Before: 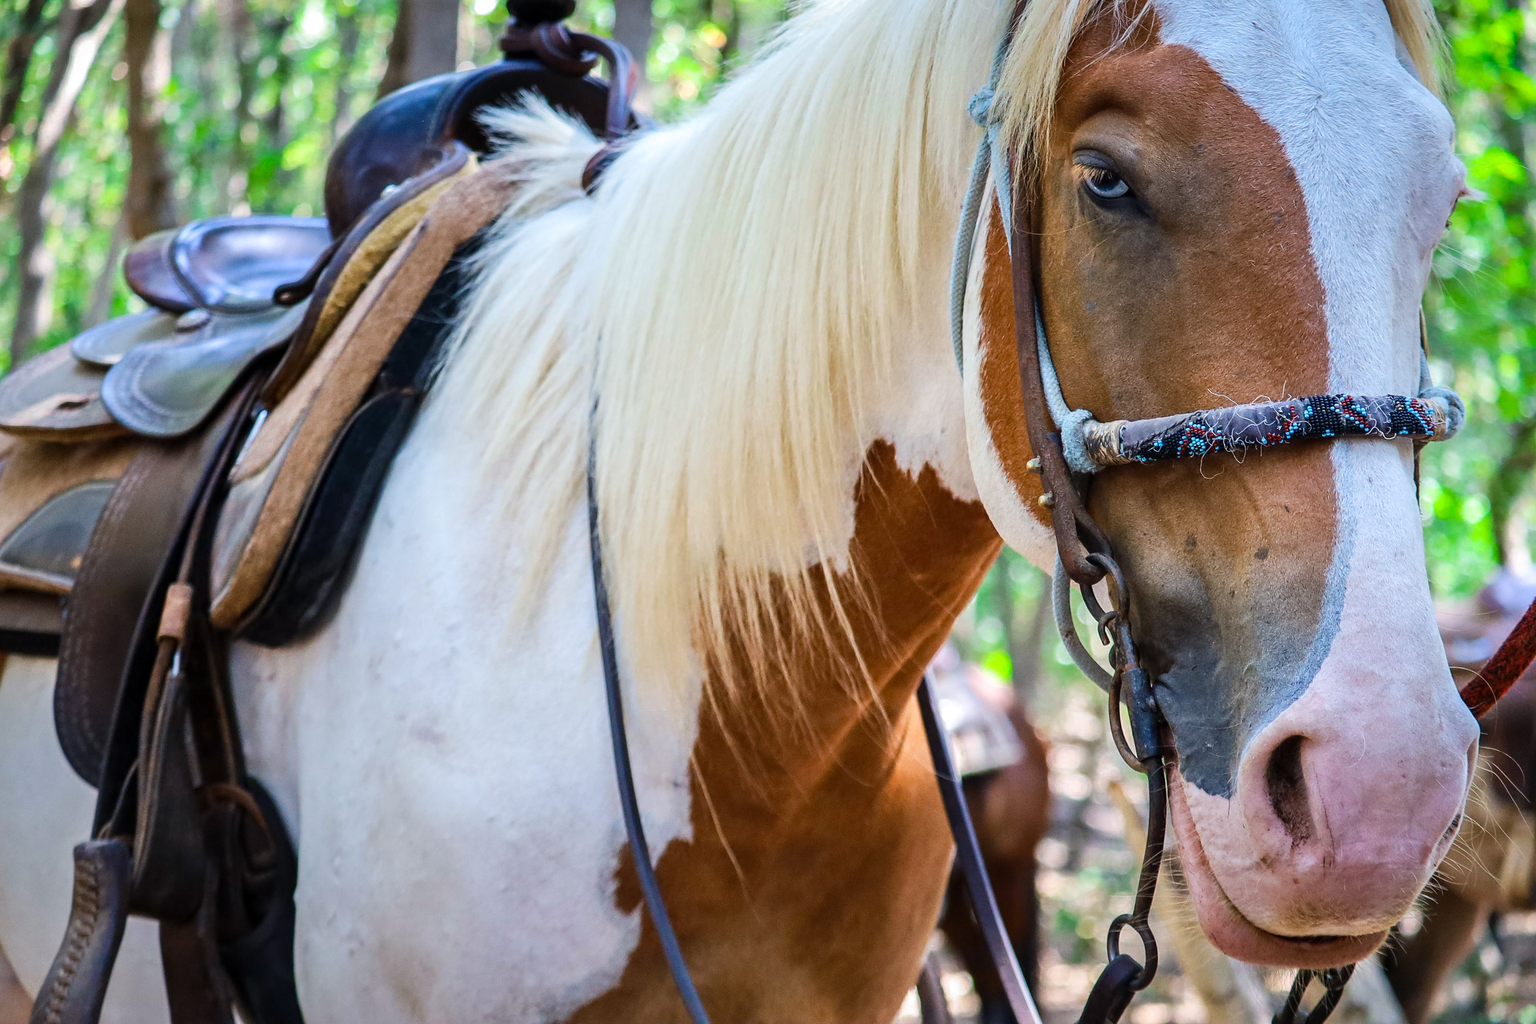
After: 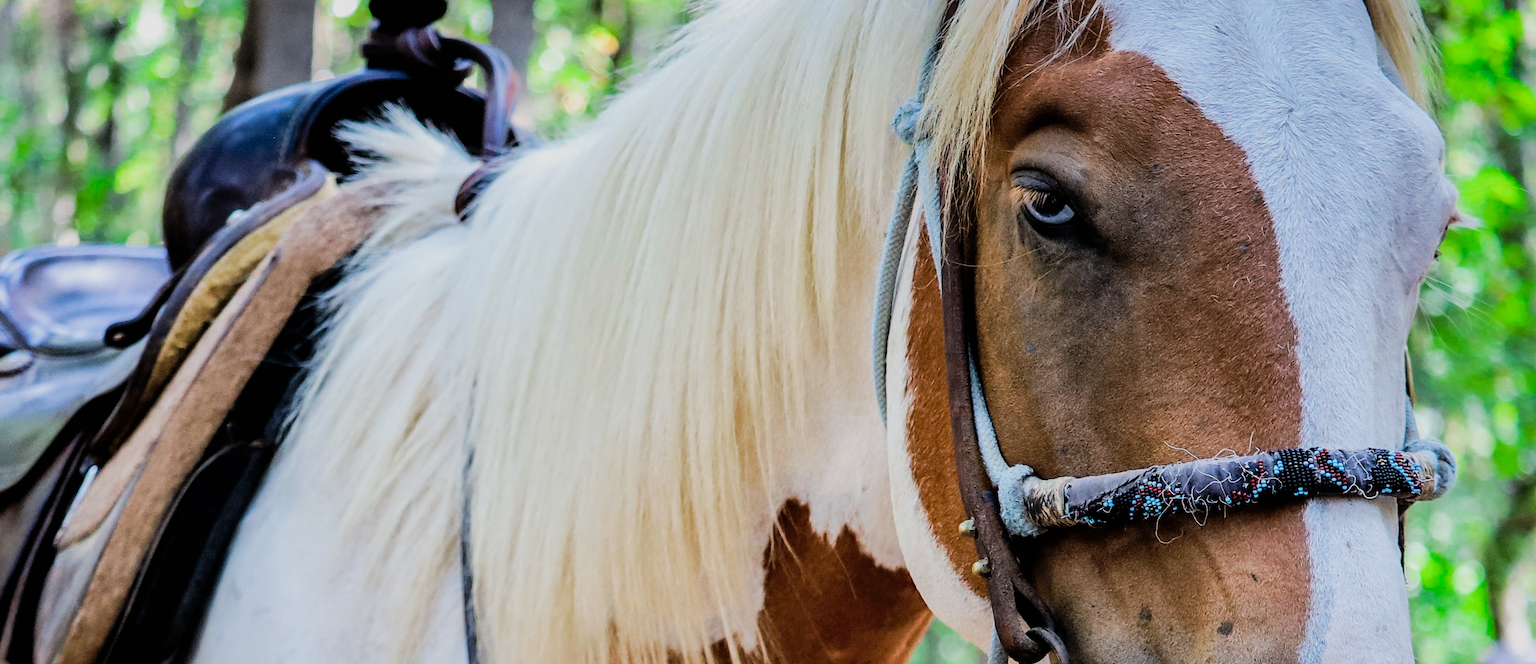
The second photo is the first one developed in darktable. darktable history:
filmic rgb: black relative exposure -5 EV, hardness 2.88, contrast 1.3, highlights saturation mix -30%
tone equalizer: -8 EV -0.001 EV, -7 EV 0.001 EV, -6 EV -0.002 EV, -5 EV -0.003 EV, -4 EV -0.062 EV, -3 EV -0.222 EV, -2 EV -0.267 EV, -1 EV 0.105 EV, +0 EV 0.303 EV
shadows and highlights: on, module defaults
crop and rotate: left 11.812%, bottom 42.776%
